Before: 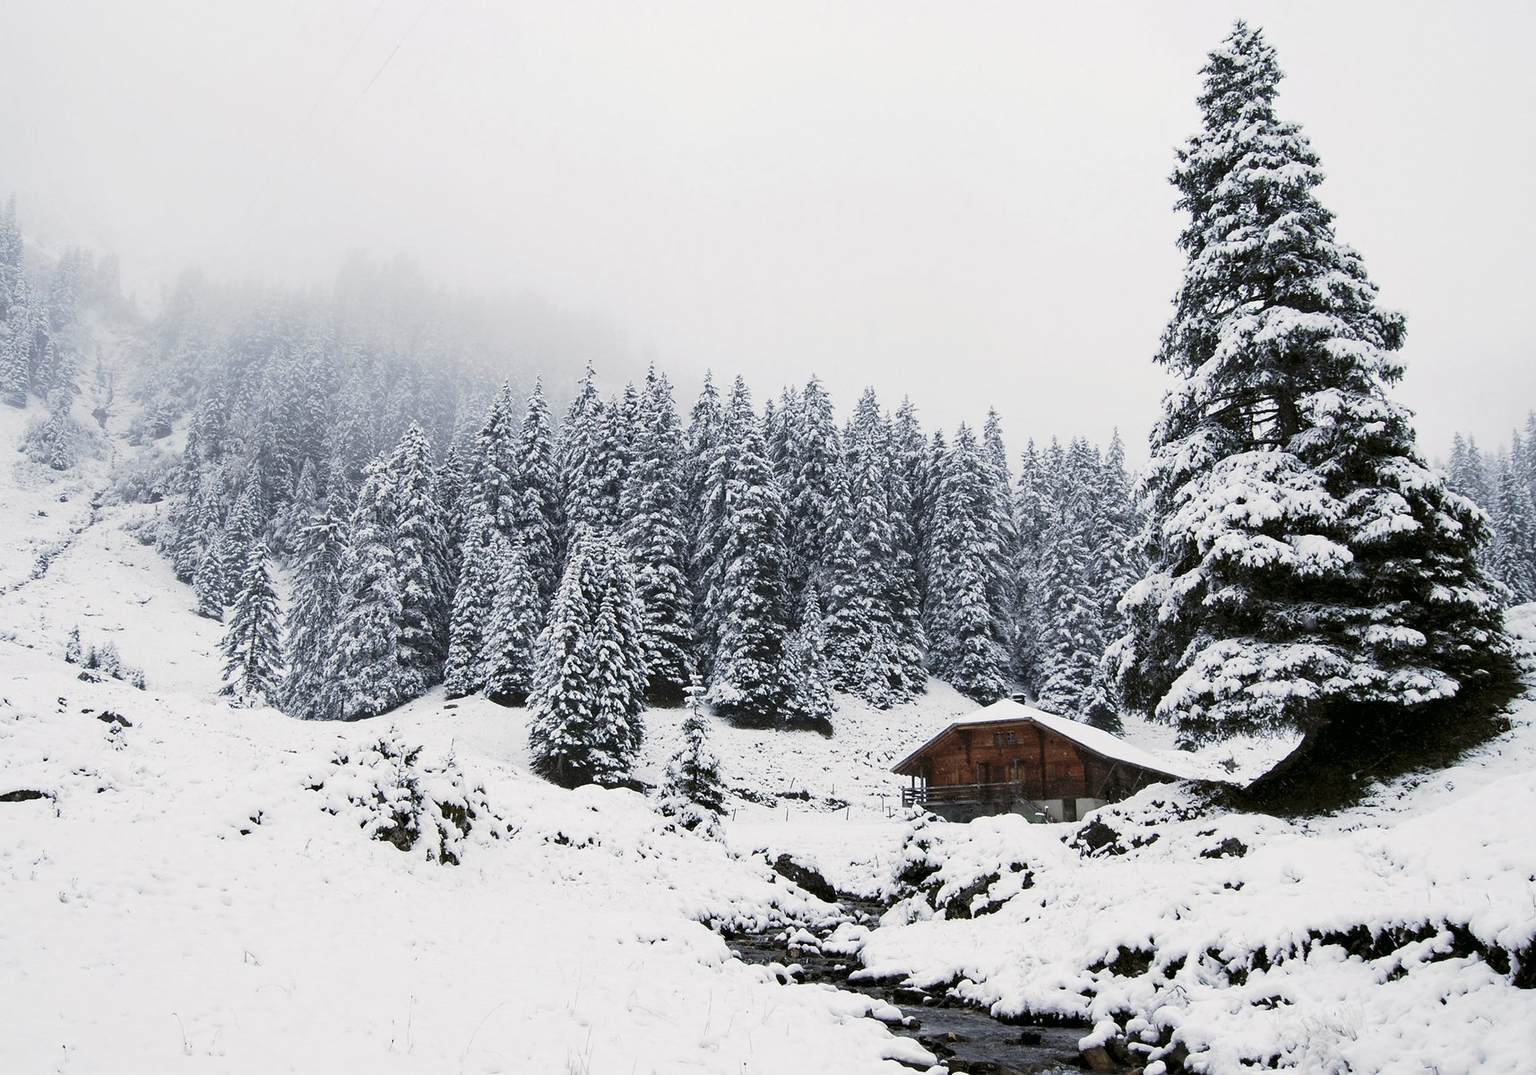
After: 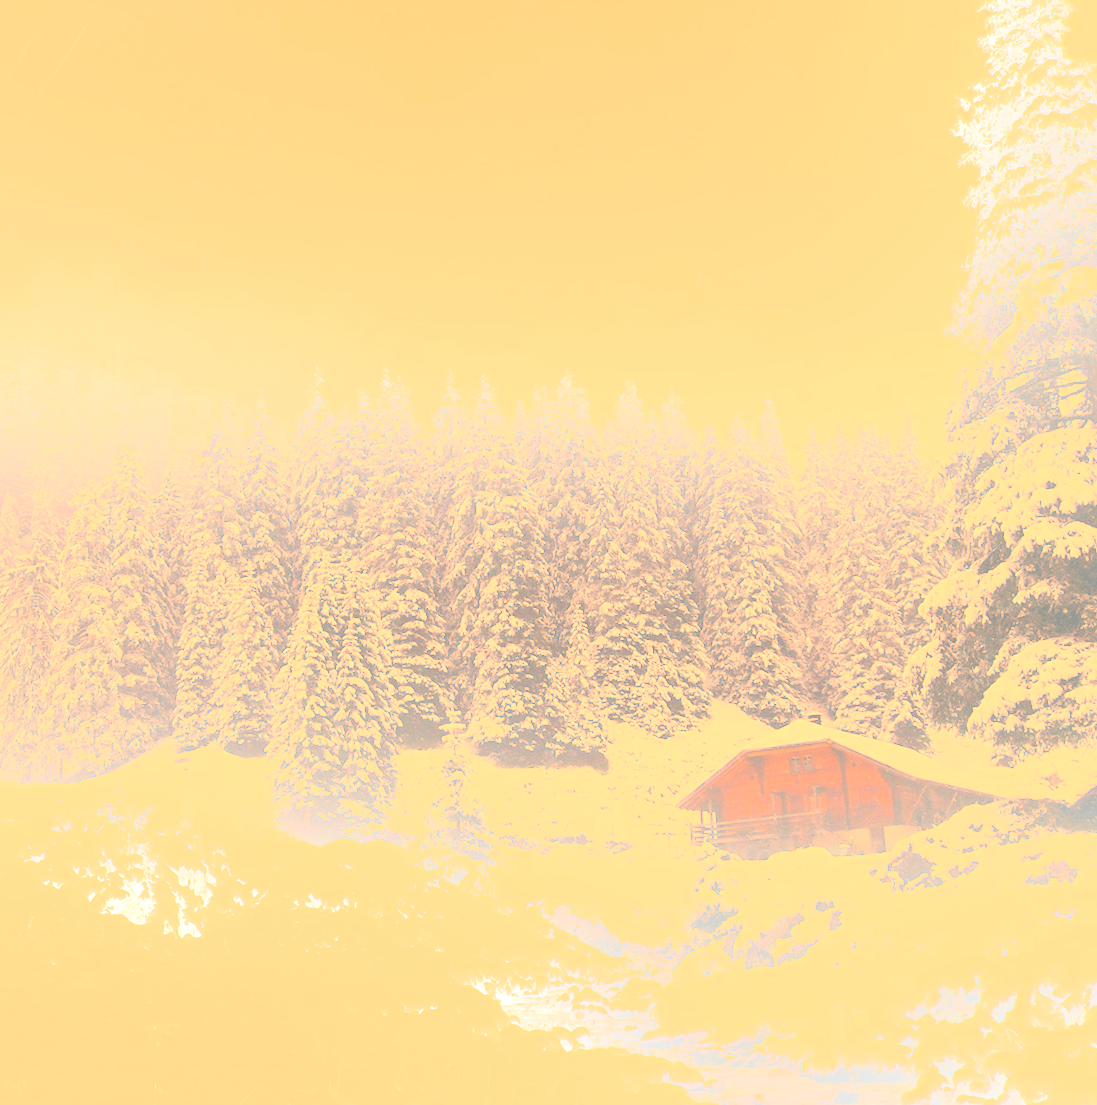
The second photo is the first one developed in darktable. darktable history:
crop and rotate: left 18.442%, right 15.508%
exposure: black level correction 0, exposure 1 EV, compensate highlight preservation false
white balance: red 1.467, blue 0.684
bloom: size 38%, threshold 95%, strength 30%
color zones: curves: ch0 [(0, 0.5) (0.125, 0.4) (0.25, 0.5) (0.375, 0.4) (0.5, 0.4) (0.625, 0.35) (0.75, 0.35) (0.875, 0.5)]; ch1 [(0, 0.35) (0.125, 0.45) (0.25, 0.35) (0.375, 0.35) (0.5, 0.35) (0.625, 0.35) (0.75, 0.45) (0.875, 0.35)]; ch2 [(0, 0.6) (0.125, 0.5) (0.25, 0.5) (0.375, 0.6) (0.5, 0.6) (0.625, 0.5) (0.75, 0.5) (0.875, 0.5)]
rotate and perspective: rotation -3°, crop left 0.031, crop right 0.968, crop top 0.07, crop bottom 0.93
